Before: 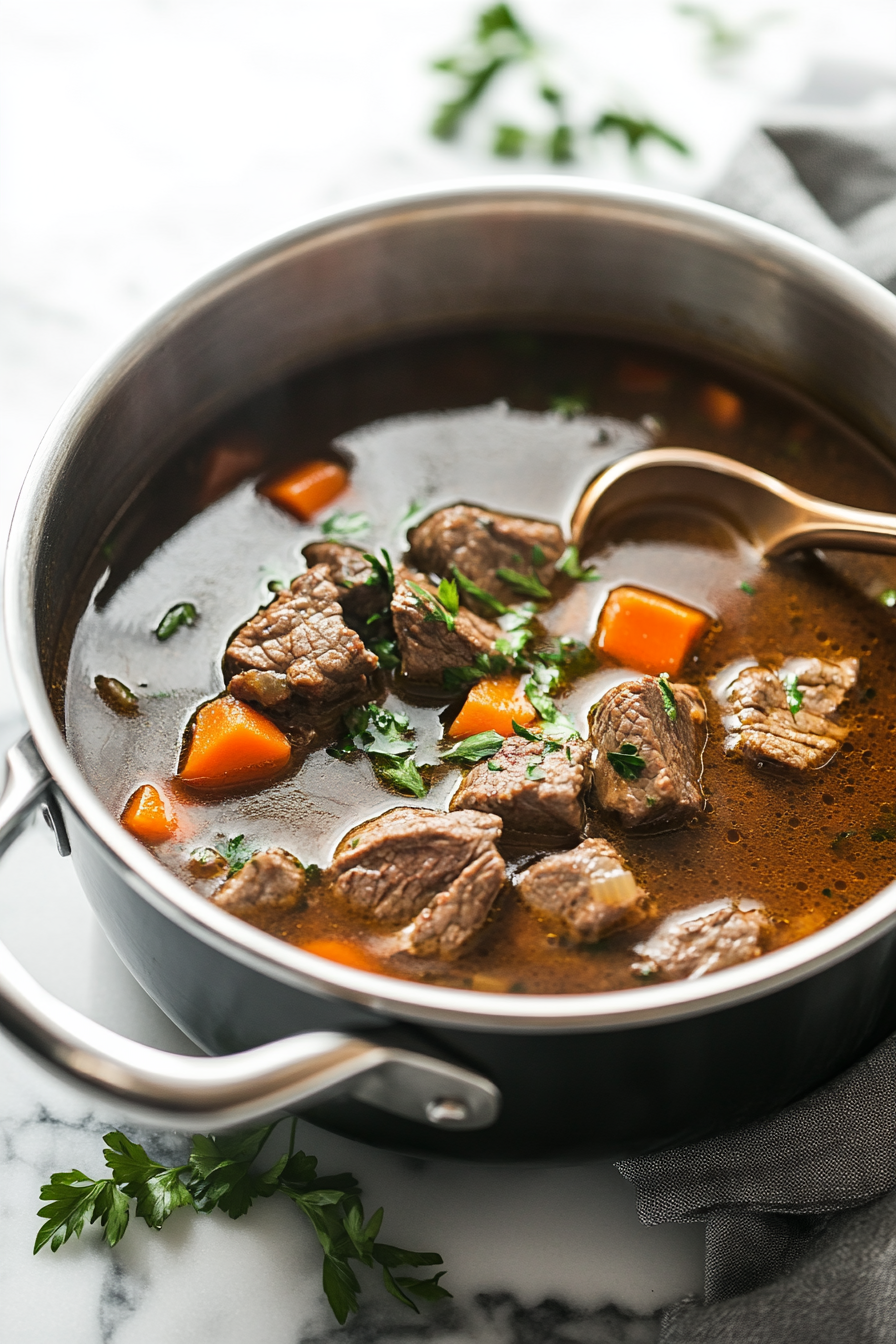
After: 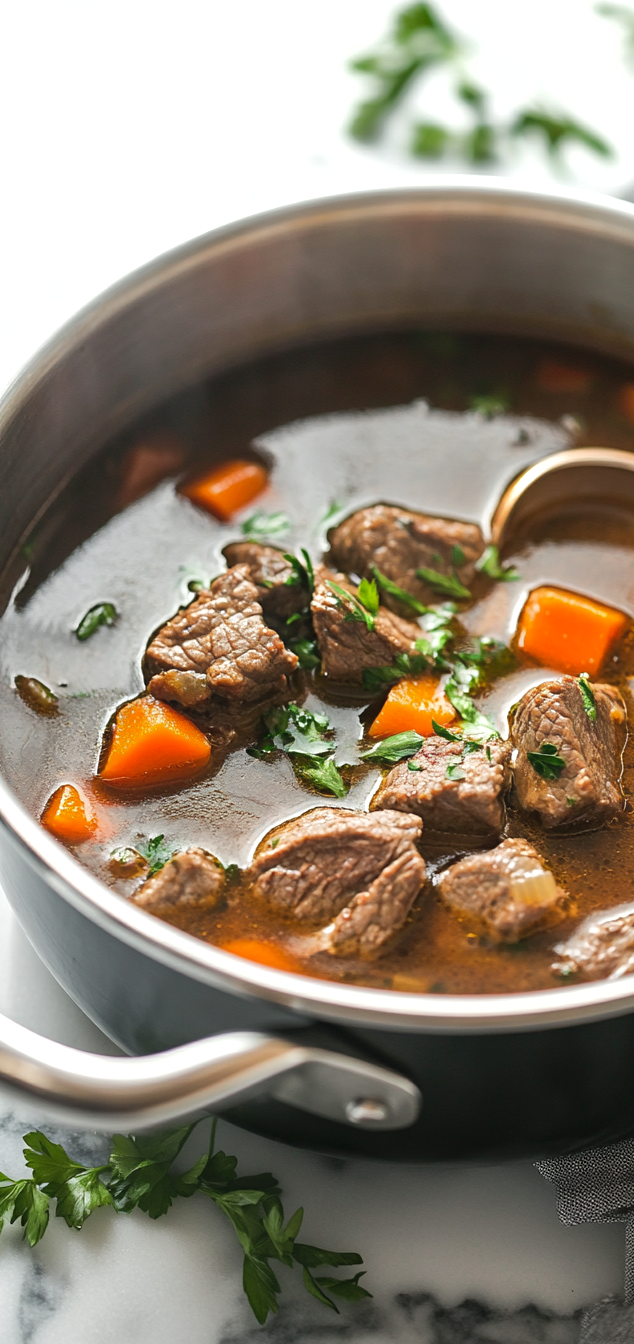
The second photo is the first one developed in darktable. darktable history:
shadows and highlights: on, module defaults
crop and rotate: left 9.007%, right 20.218%
levels: levels [0, 0.476, 0.951]
